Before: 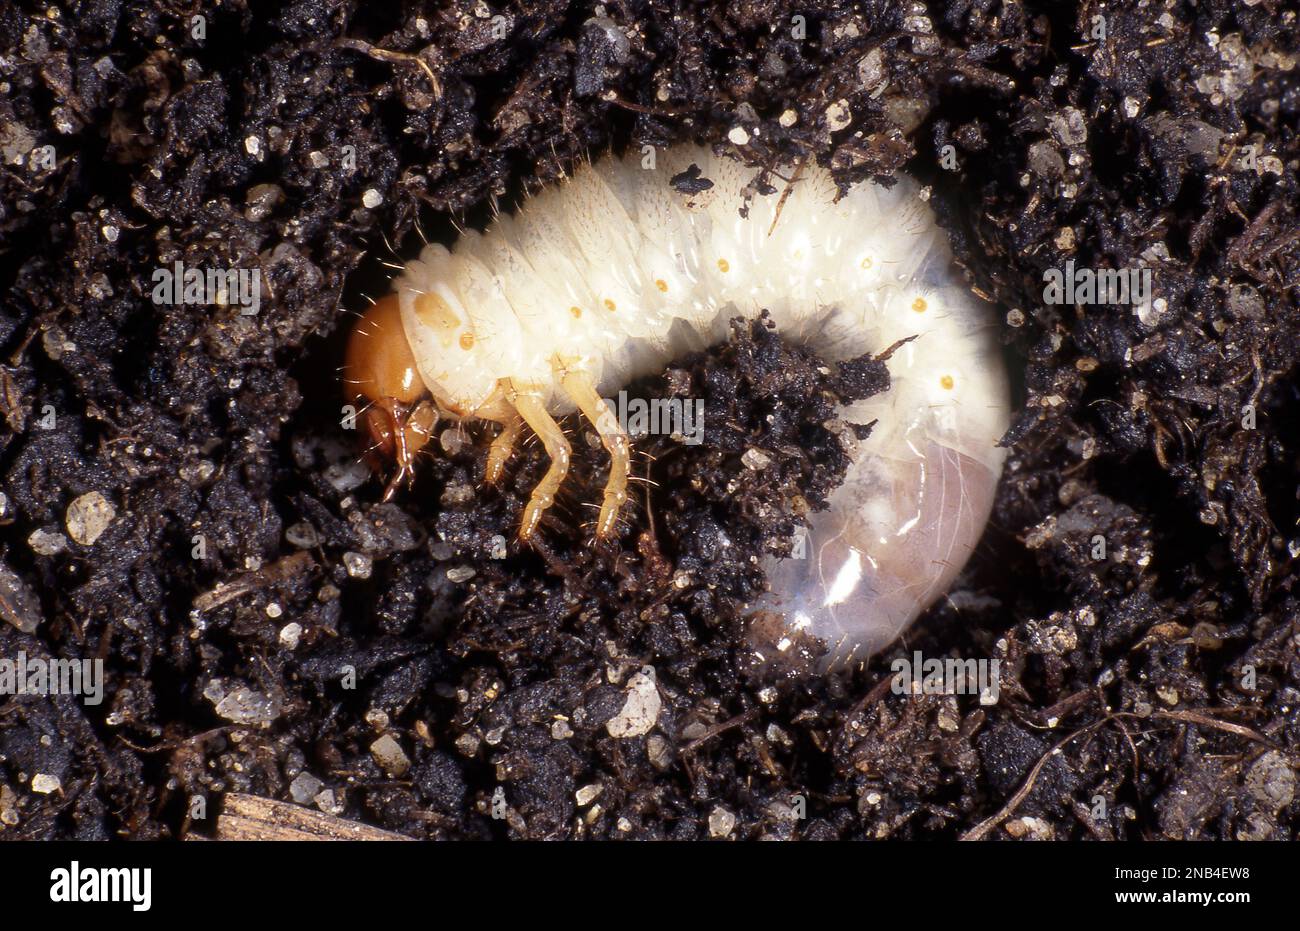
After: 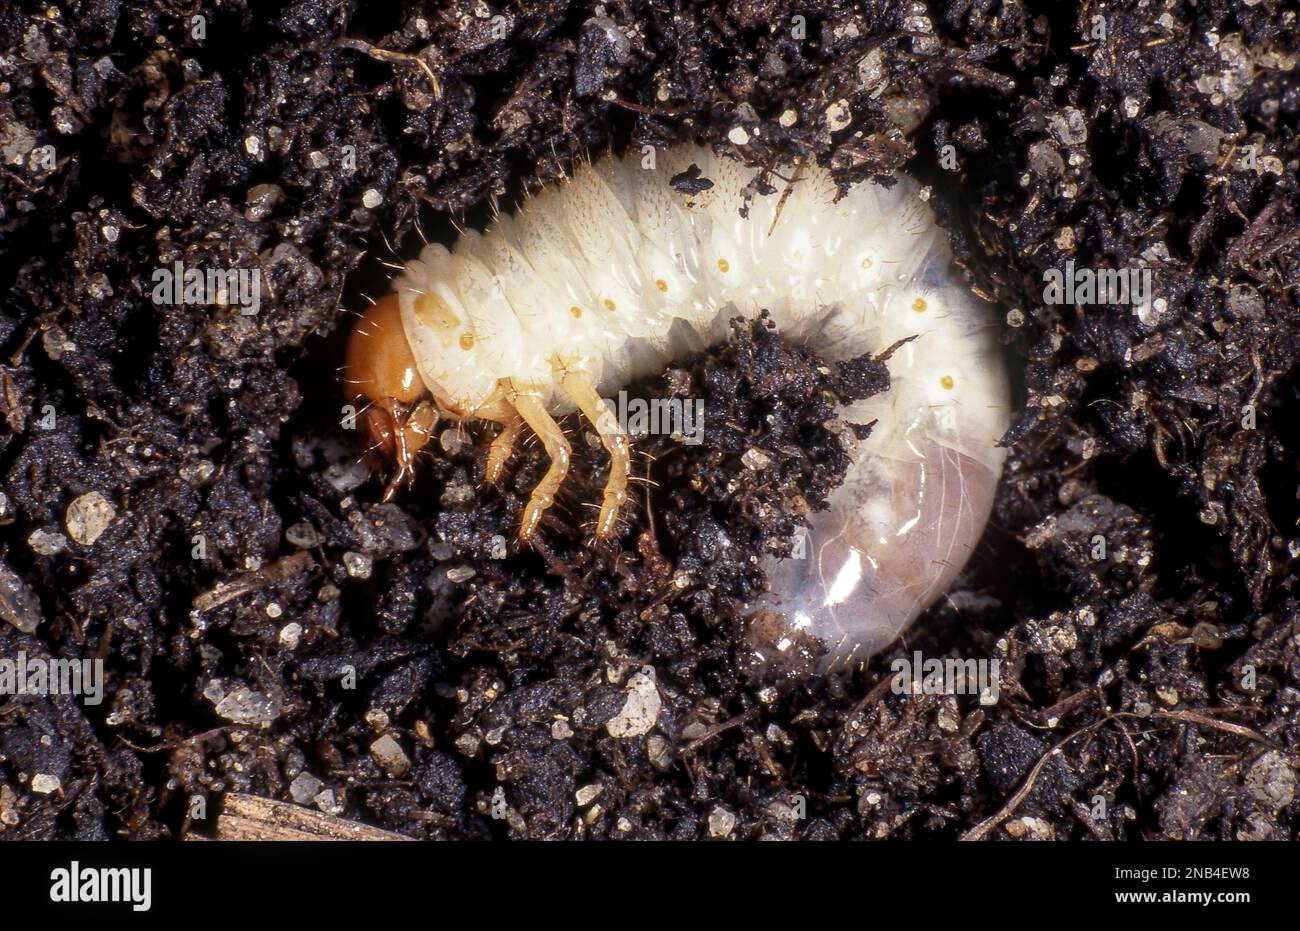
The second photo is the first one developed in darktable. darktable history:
local contrast: on, module defaults
exposure: exposure -0.041 EV
